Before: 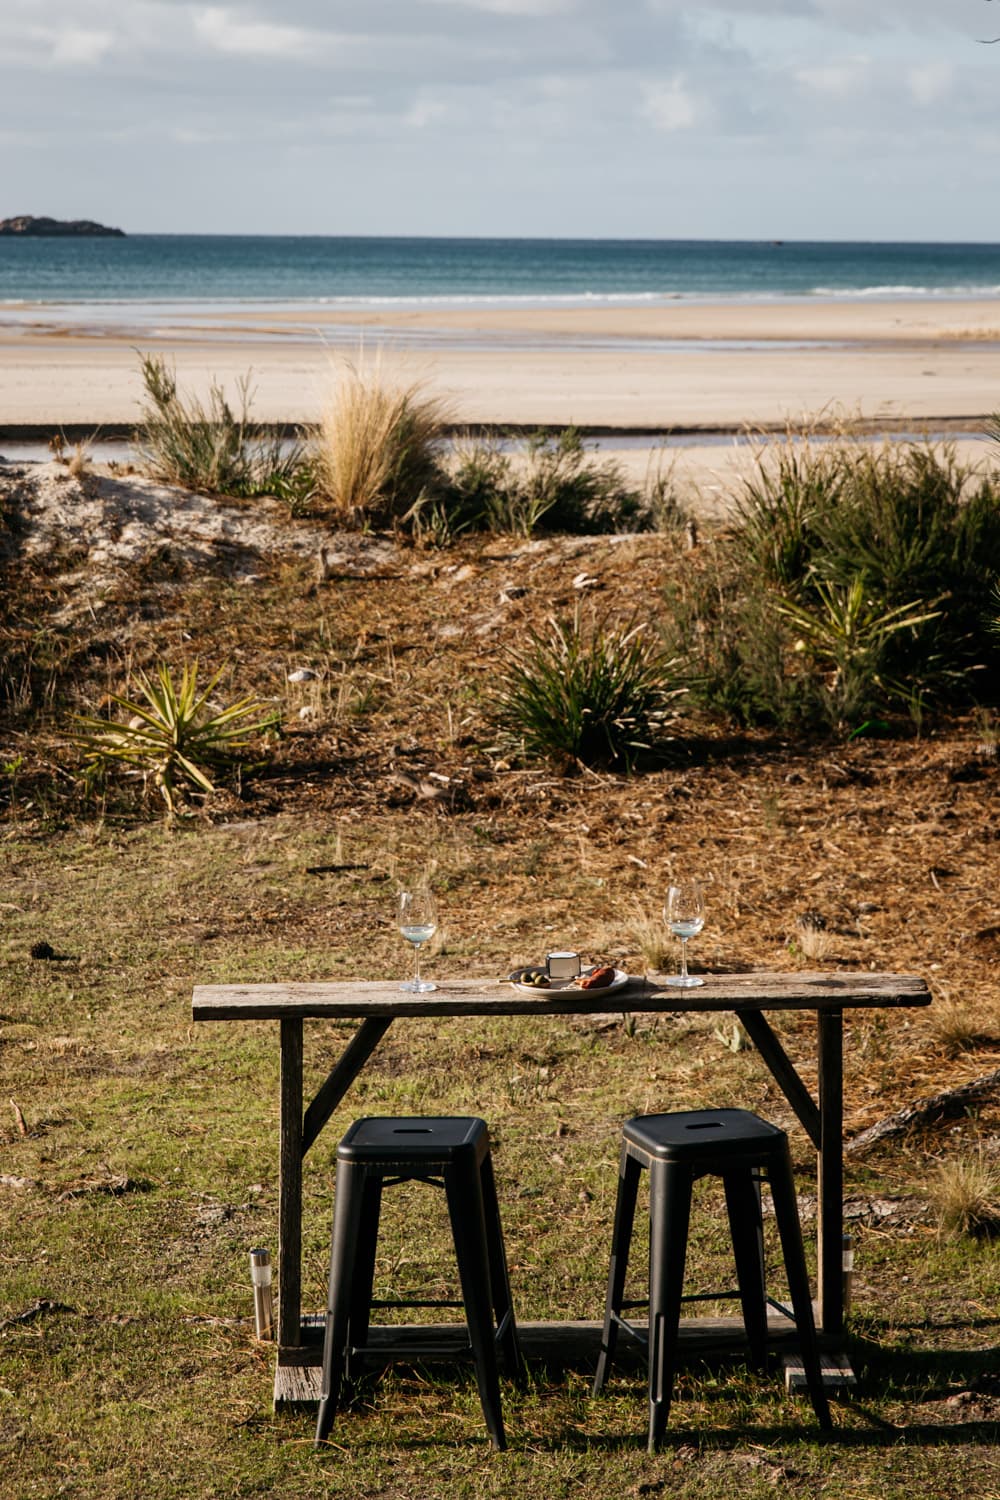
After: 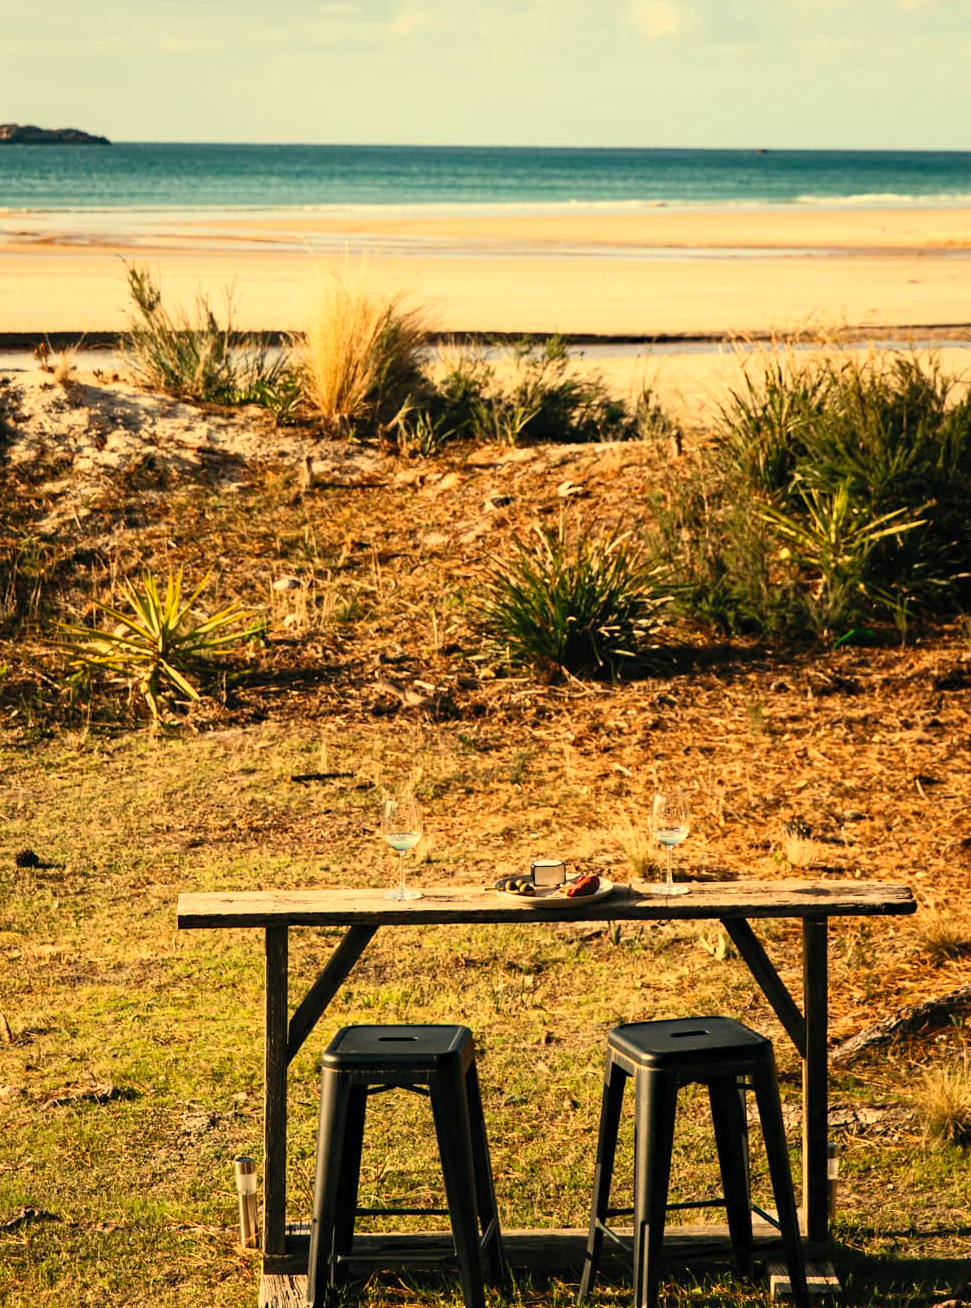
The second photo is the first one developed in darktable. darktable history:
contrast brightness saturation: contrast 0.24, brightness 0.26, saturation 0.39
crop: left 1.507%, top 6.147%, right 1.379%, bottom 6.637%
white balance: red 1.08, blue 0.791
haze removal: compatibility mode true, adaptive false
